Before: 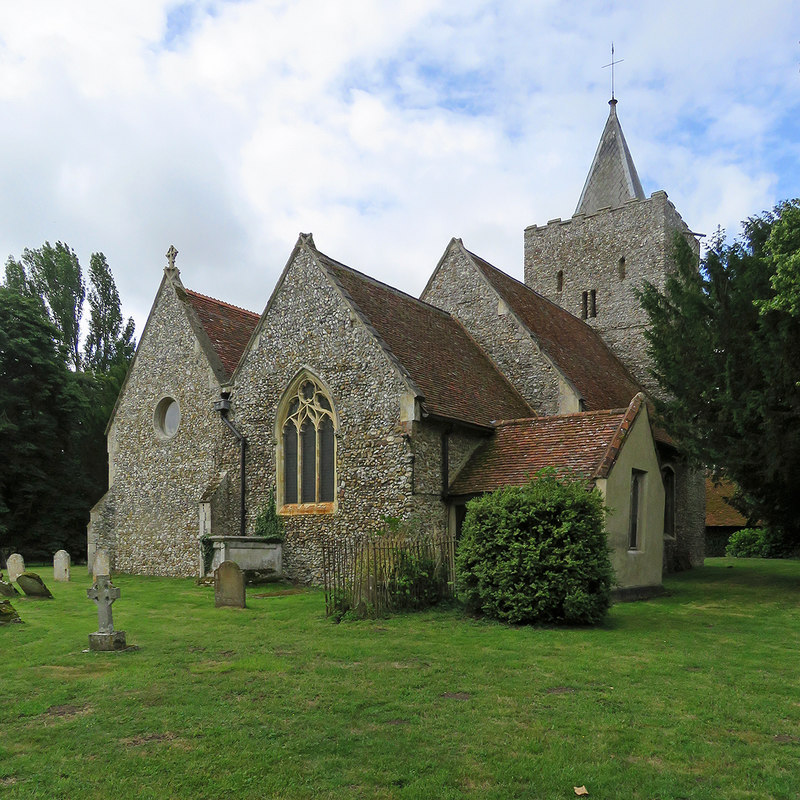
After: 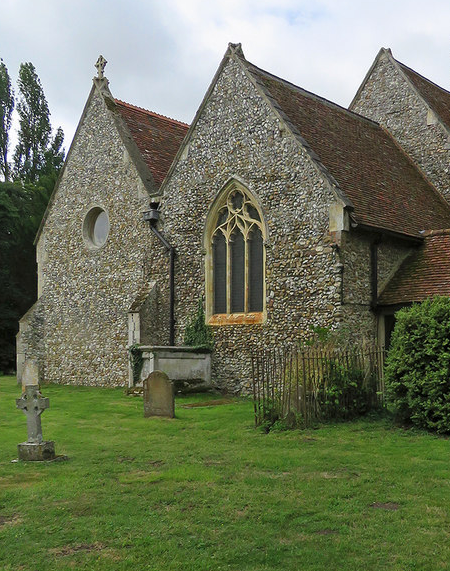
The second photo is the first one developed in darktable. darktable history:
exposure: compensate highlight preservation false
crop: left 8.966%, top 23.852%, right 34.699%, bottom 4.703%
